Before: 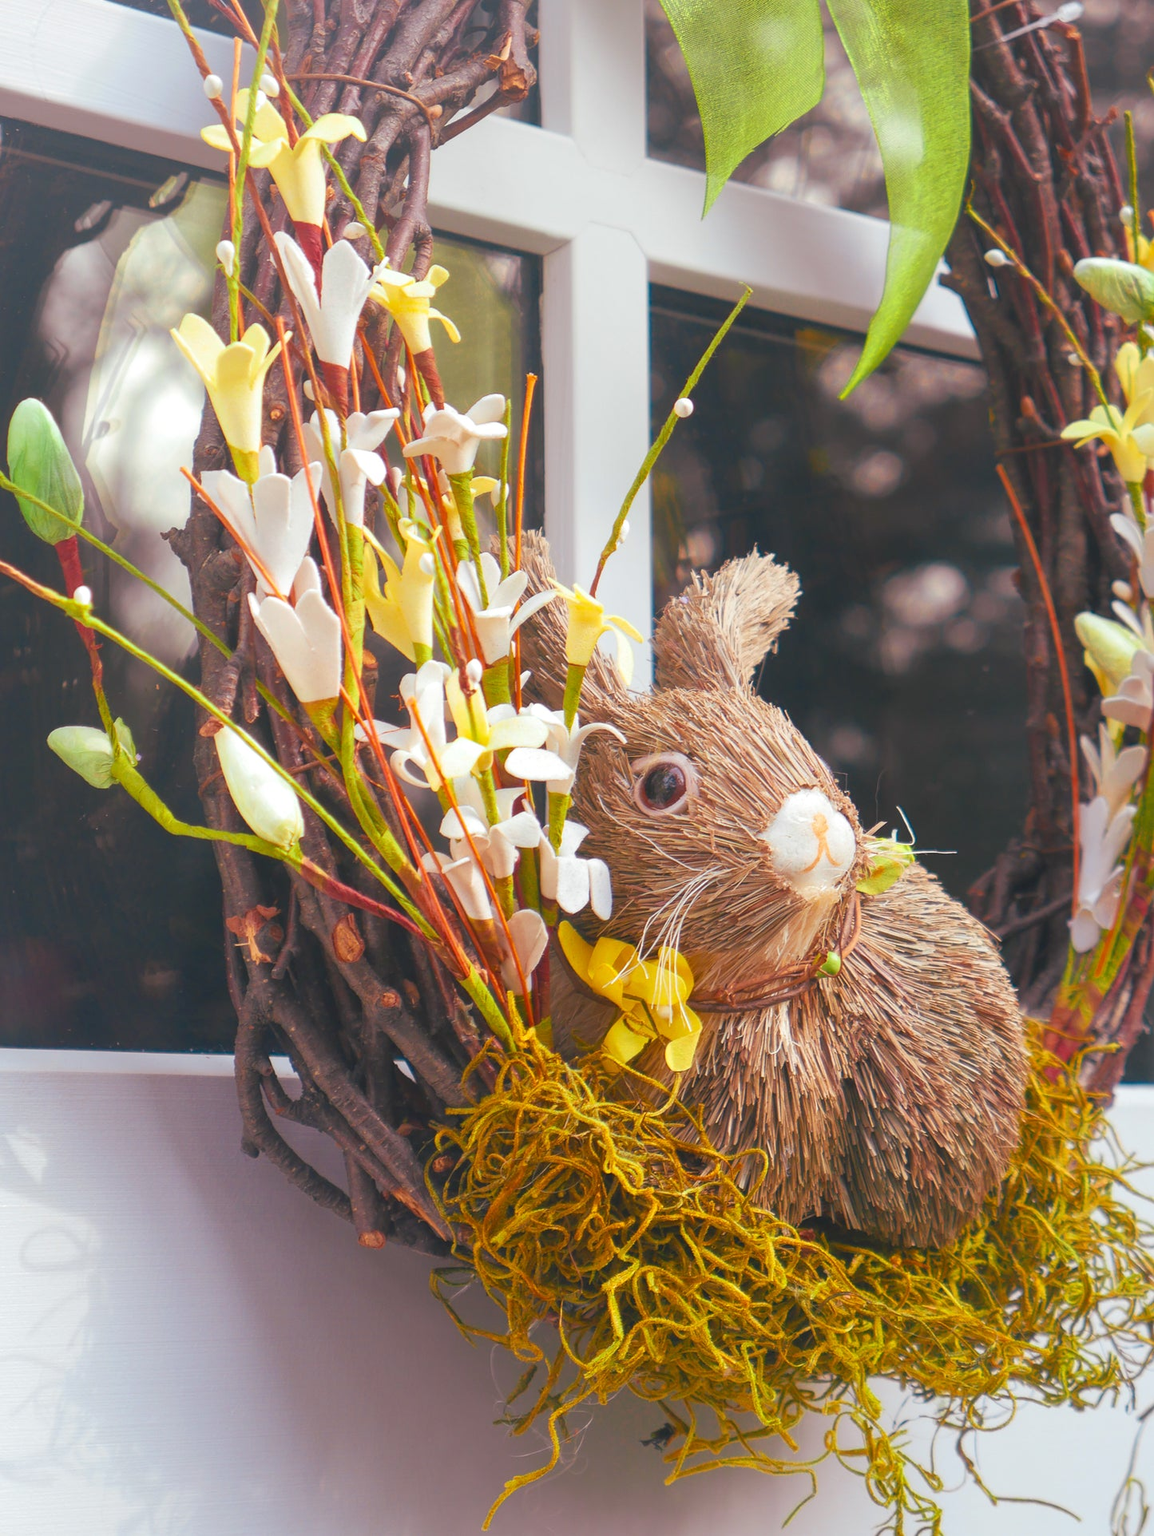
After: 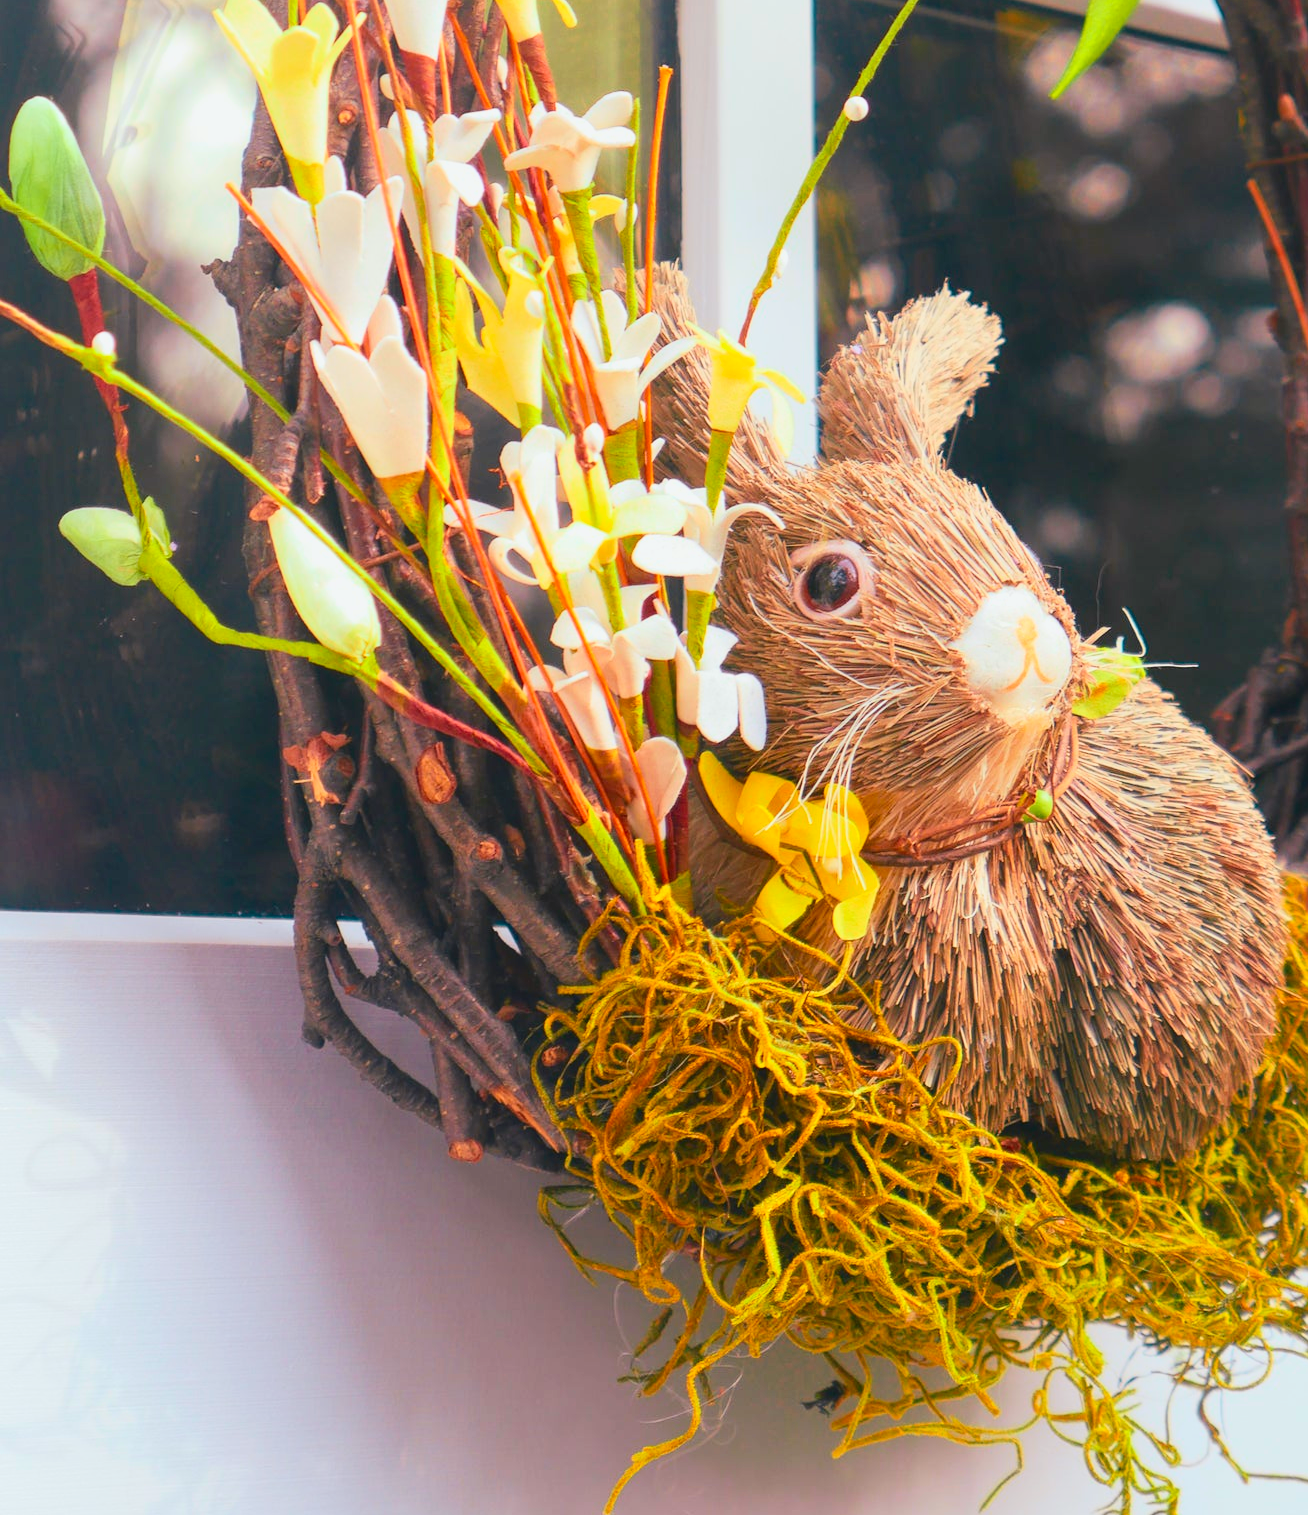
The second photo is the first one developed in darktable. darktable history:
tone curve: curves: ch0 [(0, 0) (0.042, 0.023) (0.157, 0.114) (0.302, 0.308) (0.44, 0.507) (0.607, 0.705) (0.824, 0.882) (1, 0.965)]; ch1 [(0, 0) (0.339, 0.334) (0.445, 0.419) (0.476, 0.454) (0.503, 0.501) (0.517, 0.513) (0.551, 0.567) (0.622, 0.662) (0.706, 0.741) (1, 1)]; ch2 [(0, 0) (0.327, 0.318) (0.417, 0.426) (0.46, 0.453) (0.502, 0.5) (0.514, 0.524) (0.547, 0.572) (0.615, 0.656) (0.717, 0.778) (1, 1)], color space Lab, independent channels, preserve colors none
crop: top 20.916%, right 9.437%, bottom 0.316%
